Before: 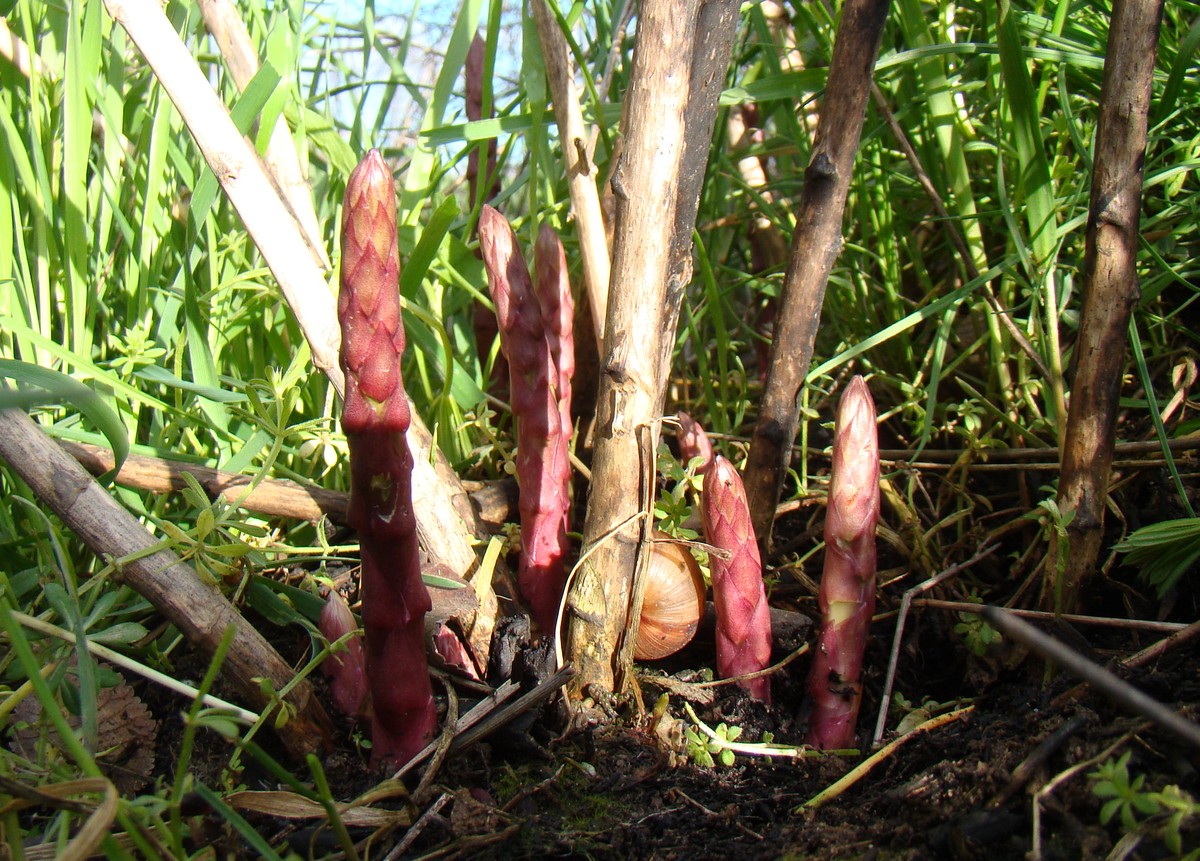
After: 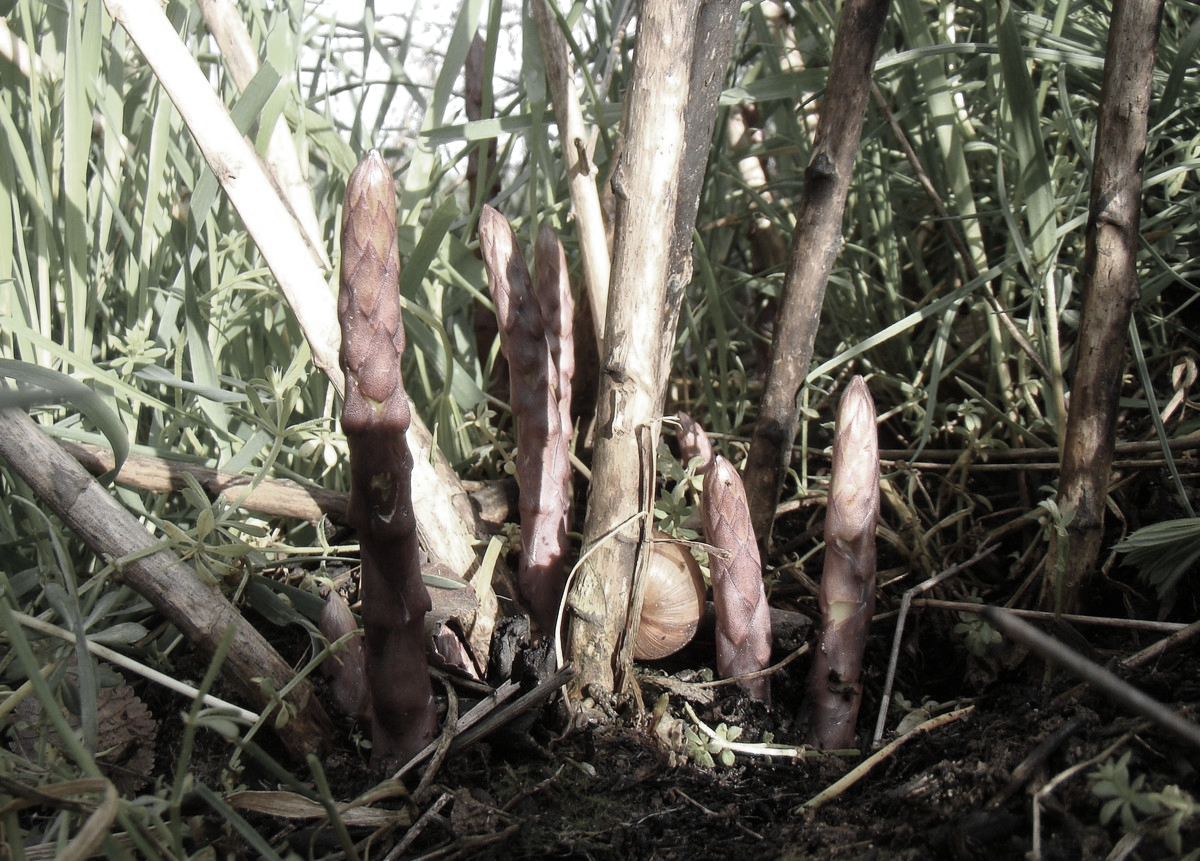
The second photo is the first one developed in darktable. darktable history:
color zones: curves: ch0 [(0, 0.613) (0.01, 0.613) (0.245, 0.448) (0.498, 0.529) (0.642, 0.665) (0.879, 0.777) (0.99, 0.613)]; ch1 [(0, 0.035) (0.121, 0.189) (0.259, 0.197) (0.415, 0.061) (0.589, 0.022) (0.732, 0.022) (0.857, 0.026) (0.991, 0.053)]
